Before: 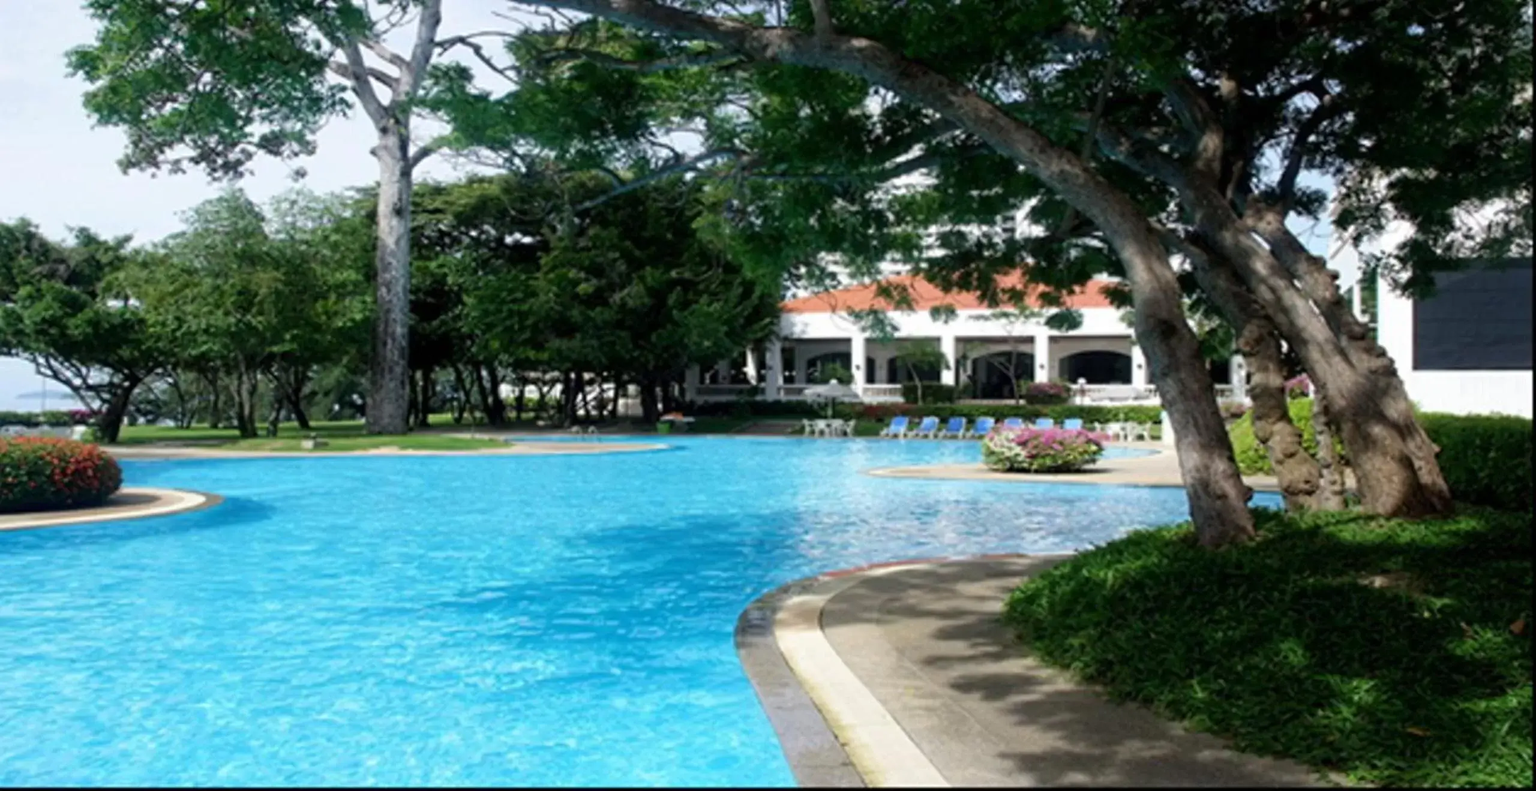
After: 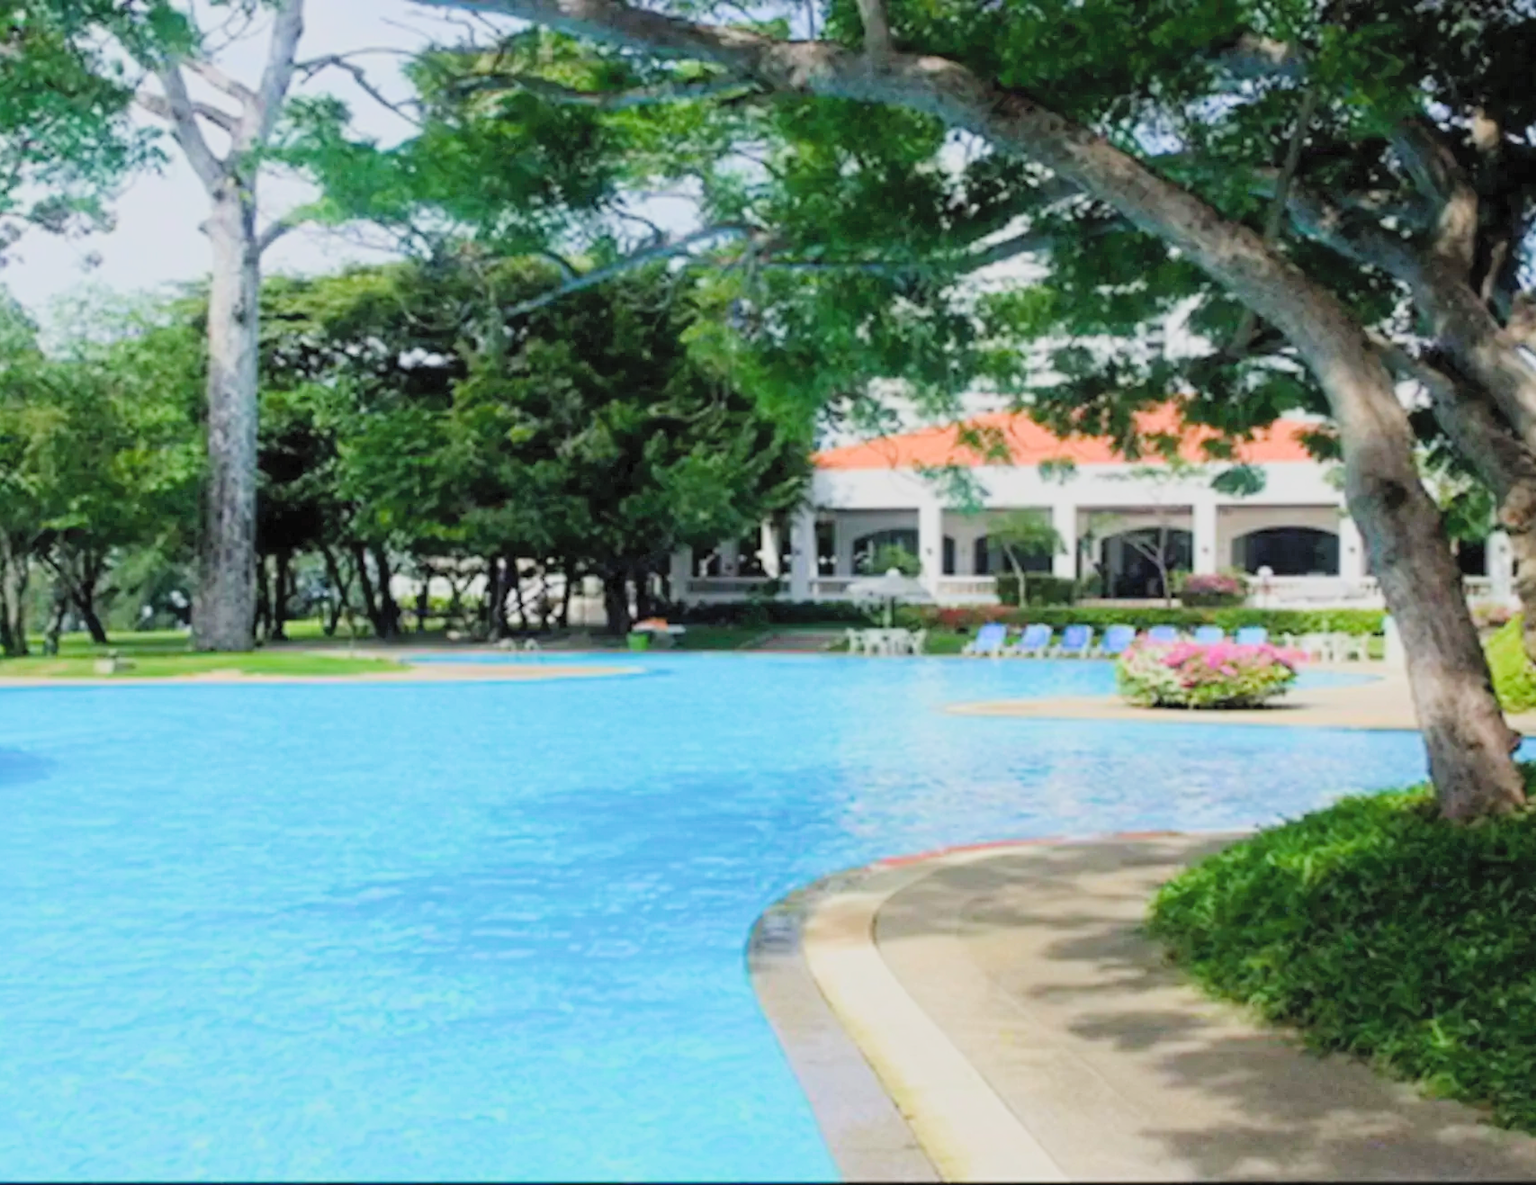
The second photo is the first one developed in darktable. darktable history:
exposure: black level correction 0, exposure 0.685 EV, compensate exposure bias true, compensate highlight preservation false
filmic rgb: black relative exposure -7.65 EV, white relative exposure 4.56 EV, threshold 5.96 EV, hardness 3.61, contrast 1.051, color science v4 (2020), enable highlight reconstruction true
contrast brightness saturation: contrast 0.141, brightness 0.226
color balance rgb: perceptual saturation grading › global saturation 36.315%, contrast -29.915%
crop and rotate: left 15.514%, right 17.792%
